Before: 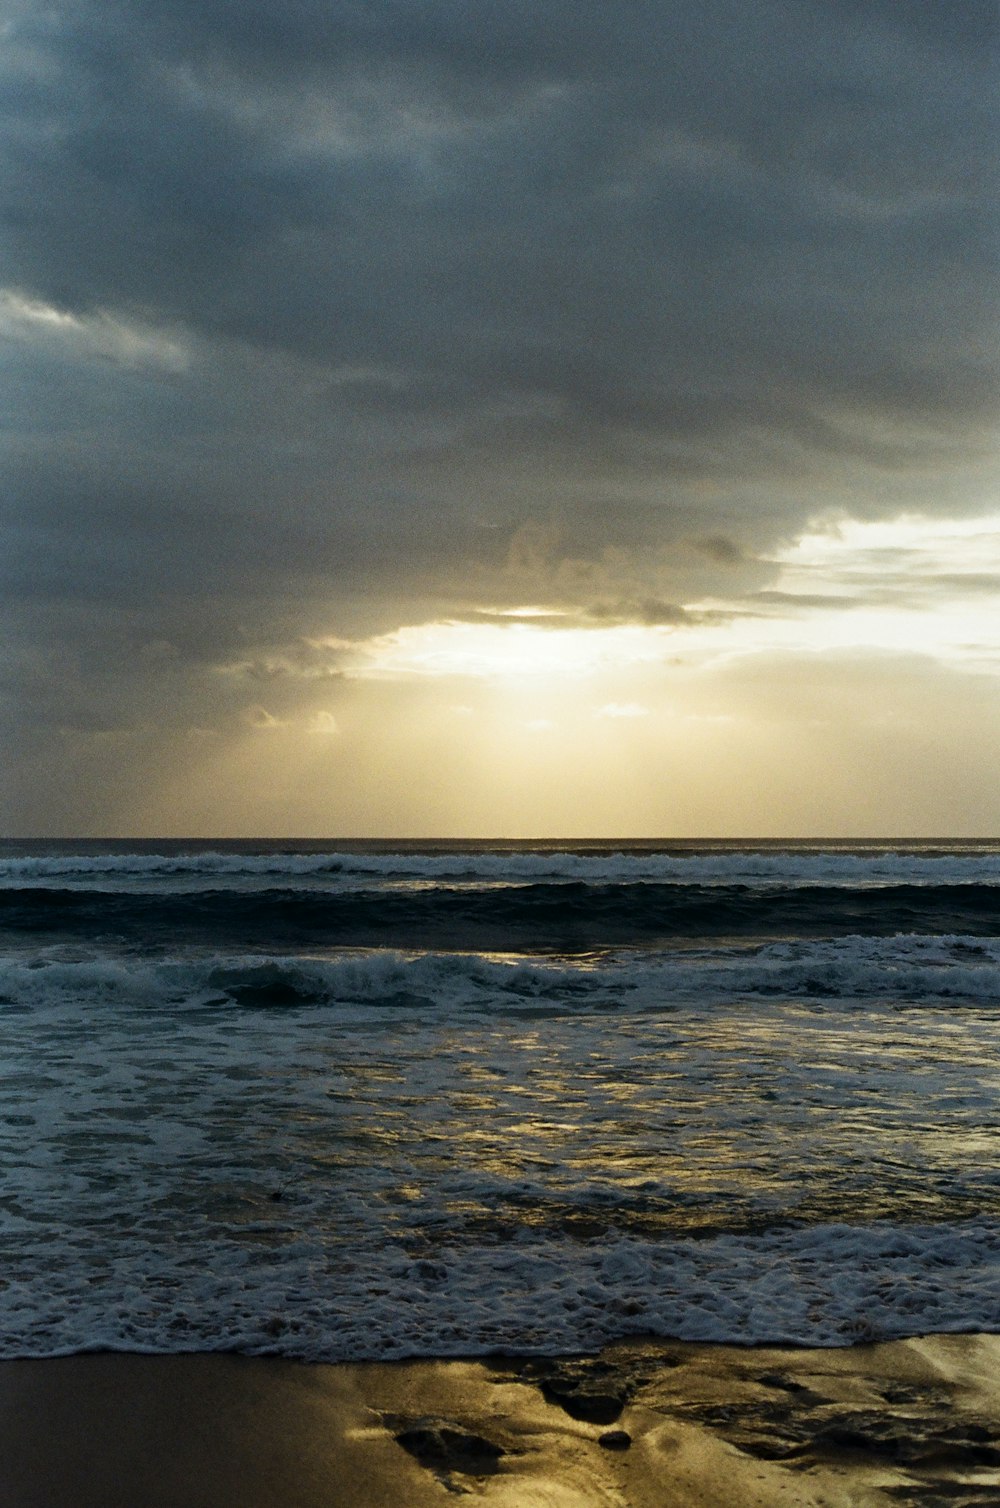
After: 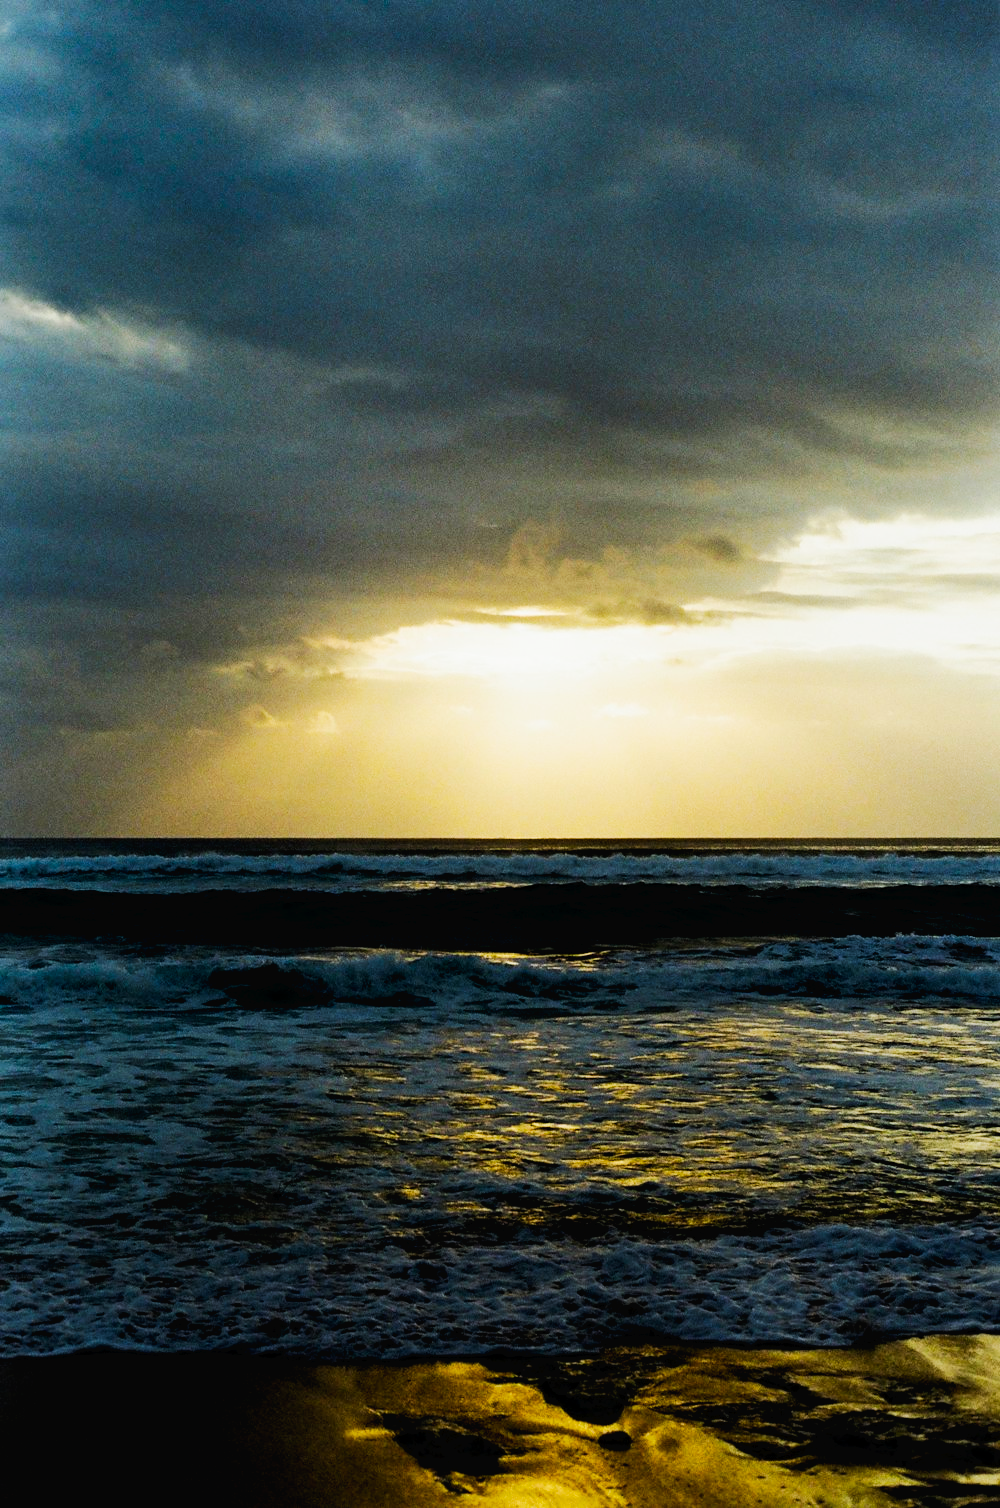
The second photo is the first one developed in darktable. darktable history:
filmic rgb: black relative exposure -12.8 EV, white relative exposure 2.8 EV, threshold 3 EV, target black luminance 0%, hardness 8.54, latitude 70.41%, contrast 1.133, shadows ↔ highlights balance -0.395%, color science v4 (2020), enable highlight reconstruction true
tone curve: curves: ch0 [(0, 0) (0.003, 0.016) (0.011, 0.016) (0.025, 0.016) (0.044, 0.016) (0.069, 0.016) (0.1, 0.026) (0.136, 0.047) (0.177, 0.088) (0.224, 0.14) (0.277, 0.2) (0.335, 0.276) (0.399, 0.37) (0.468, 0.47) (0.543, 0.583) (0.623, 0.698) (0.709, 0.779) (0.801, 0.858) (0.898, 0.929) (1, 1)], preserve colors none
color balance rgb: perceptual saturation grading › global saturation 34.05%, global vibrance 5.56%
